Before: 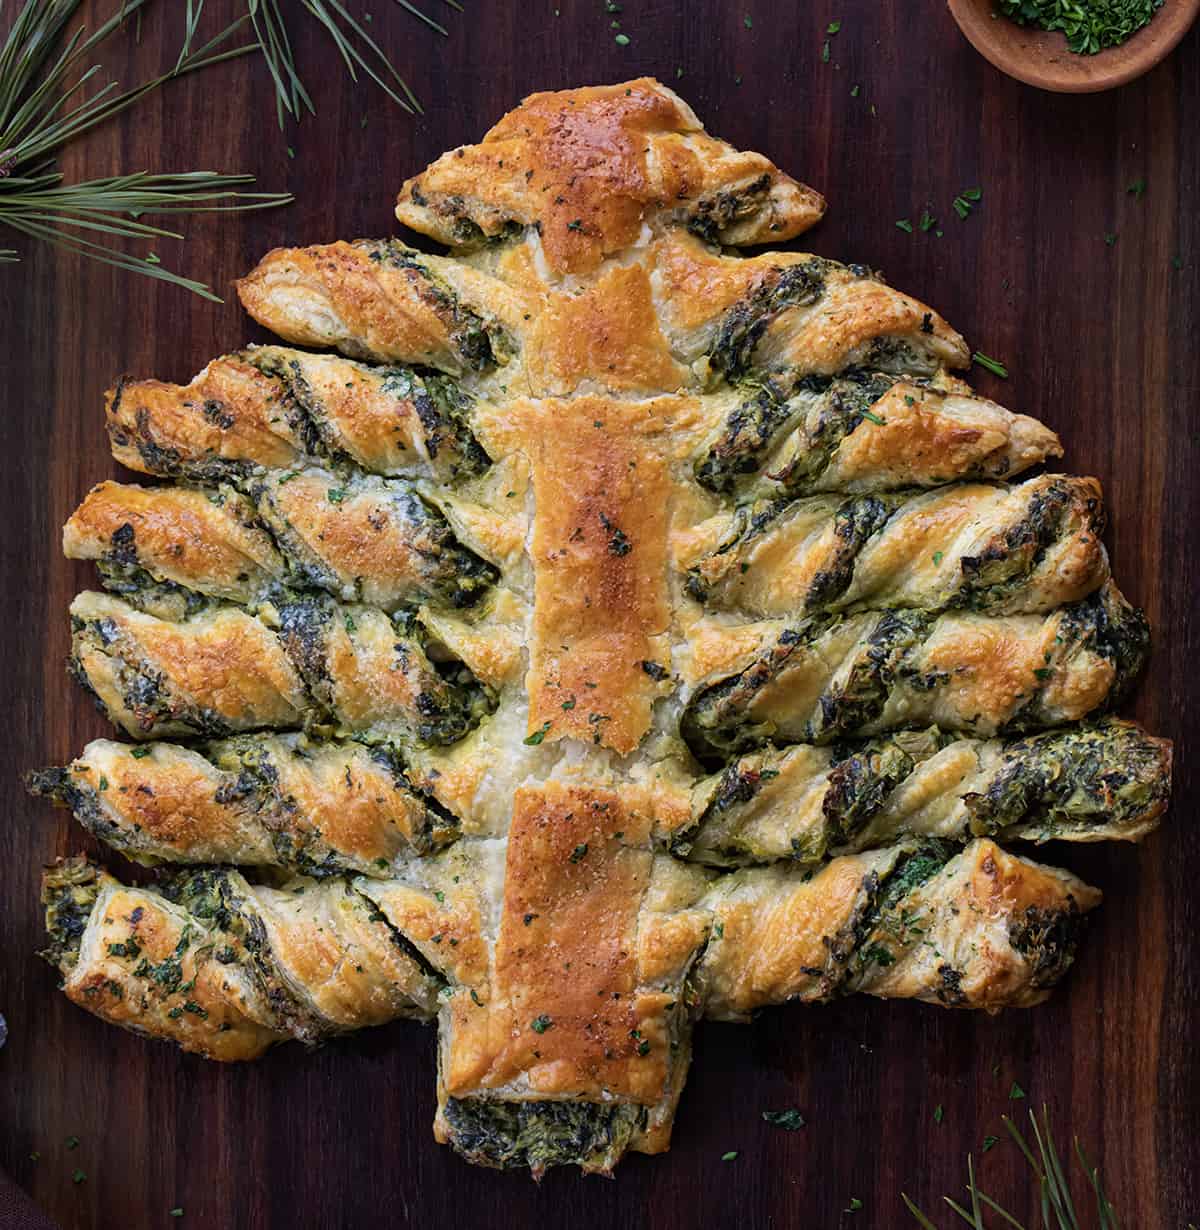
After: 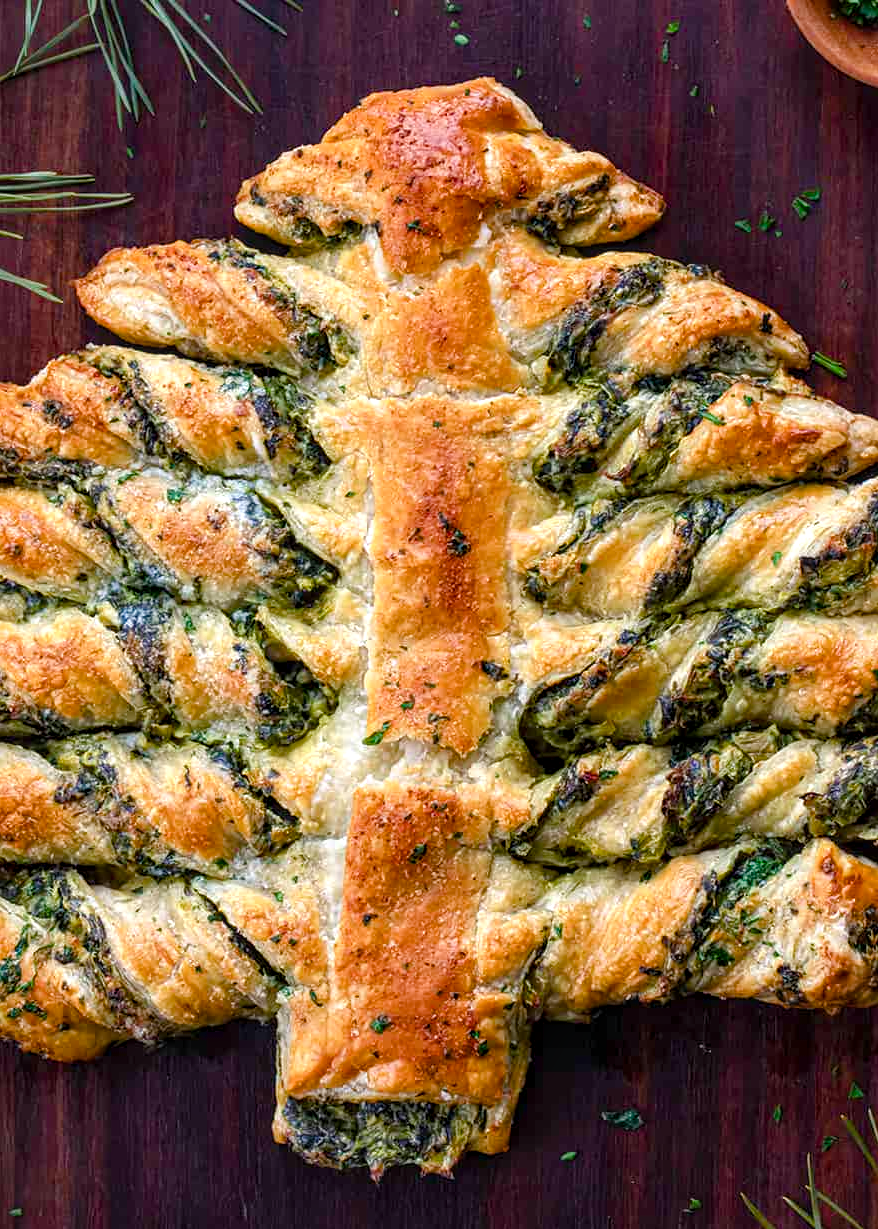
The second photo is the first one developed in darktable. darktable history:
color balance rgb: shadows lift › chroma 1.463%, shadows lift › hue 257.53°, perceptual saturation grading › global saturation 20%, perceptual saturation grading › highlights -49.171%, perceptual saturation grading › shadows 23.919%, perceptual brilliance grading › global brilliance 10.403%, perceptual brilliance grading › shadows 14.393%
crop: left 13.462%, right 13.295%
local contrast: detail 130%
